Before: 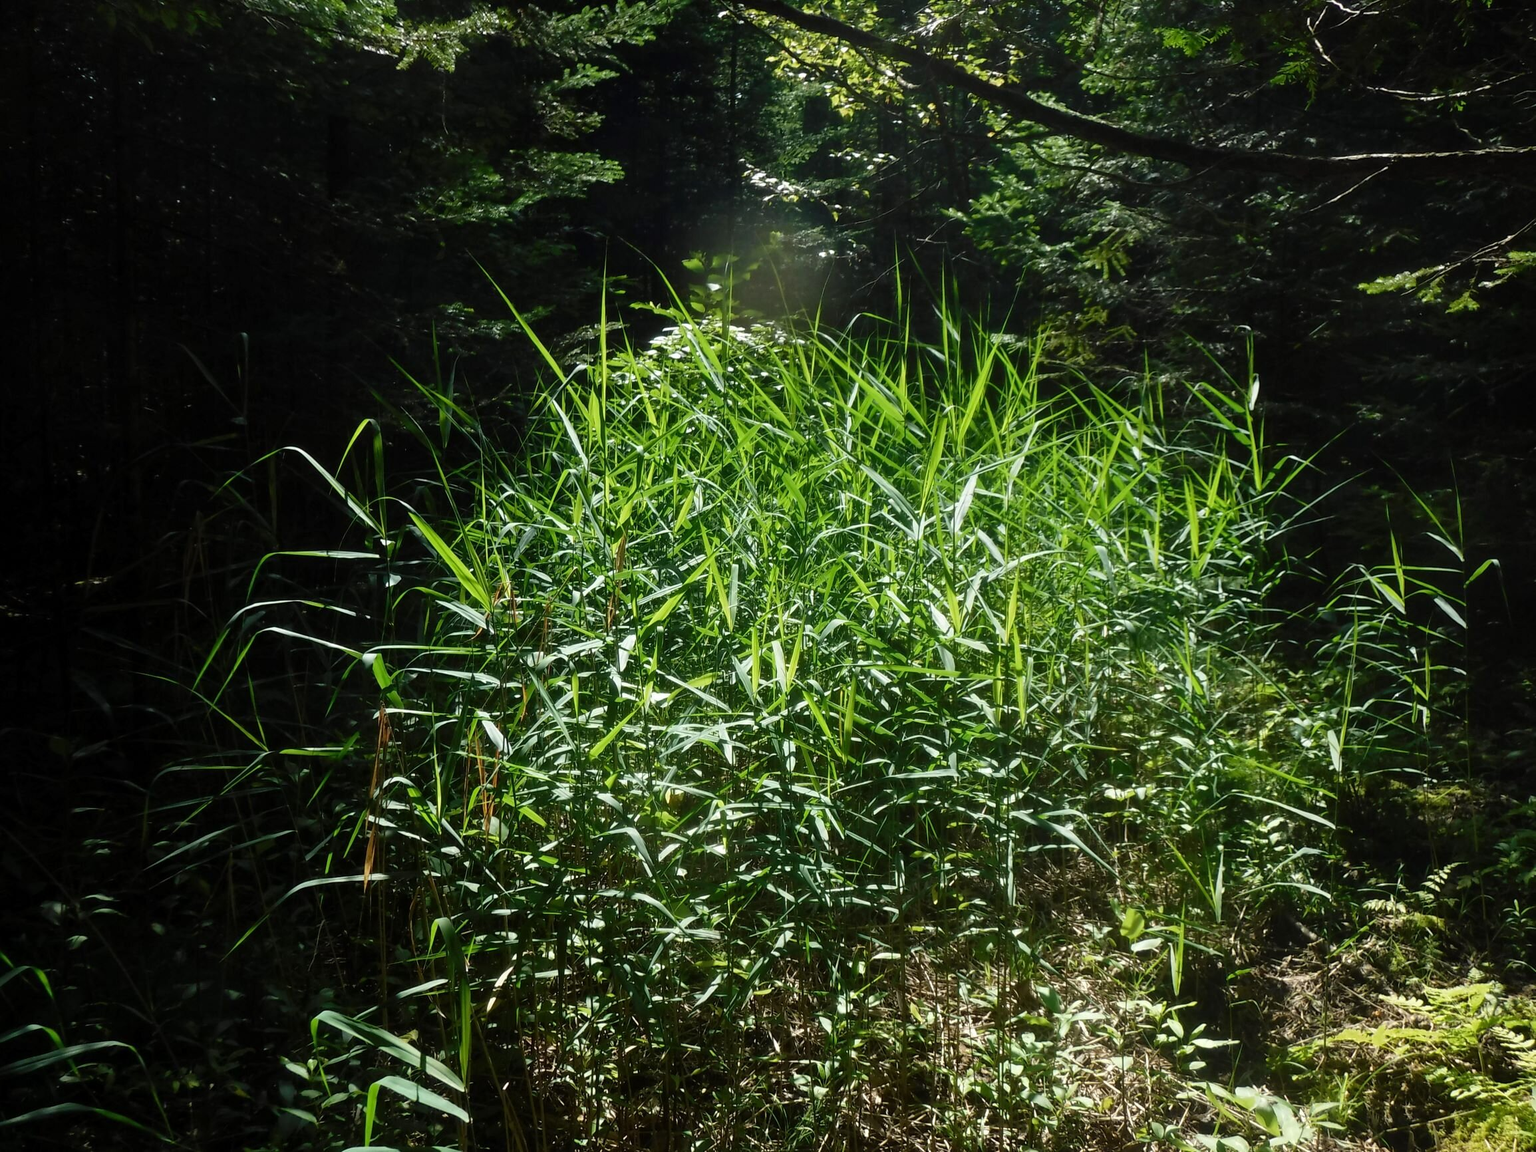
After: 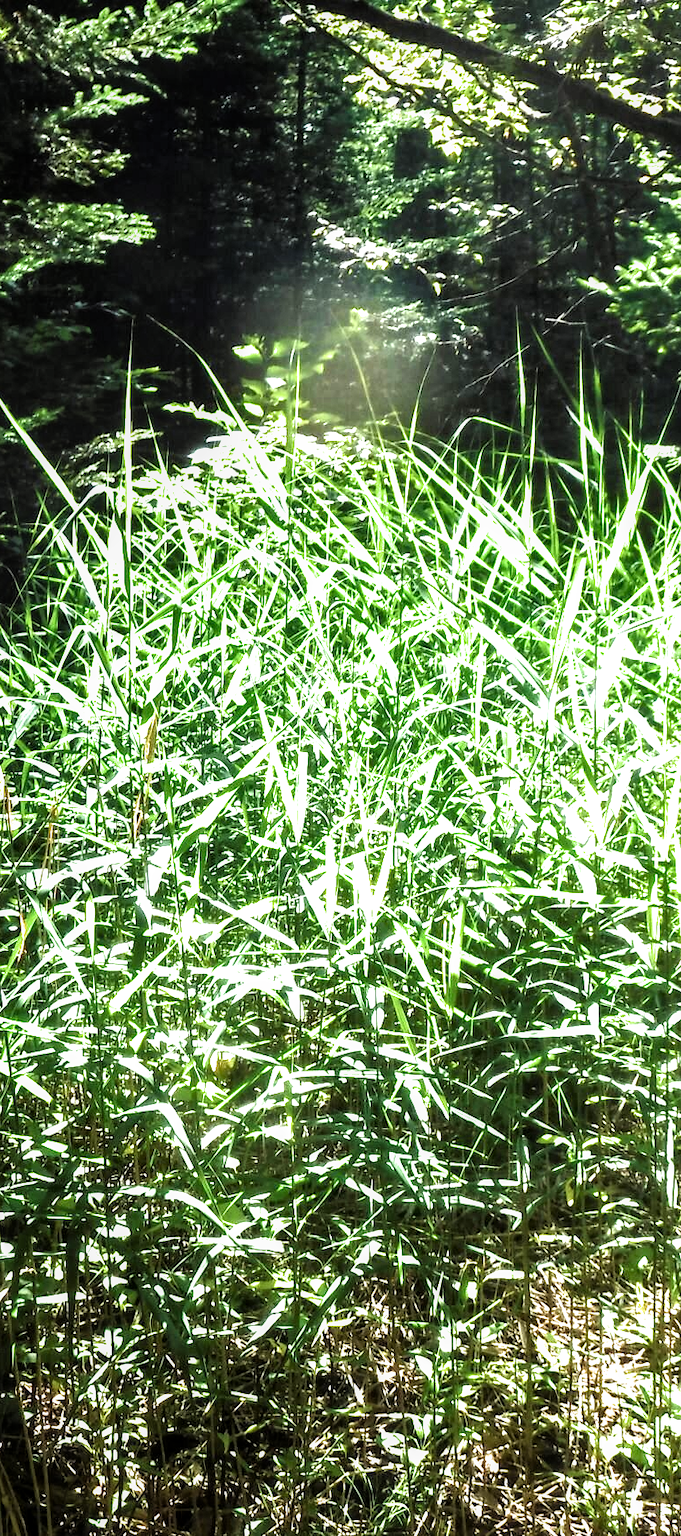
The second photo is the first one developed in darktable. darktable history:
filmic rgb: black relative exposure -8.24 EV, white relative exposure 2.2 EV, target white luminance 99.862%, hardness 7.12, latitude 74.35%, contrast 1.318, highlights saturation mix -1.77%, shadows ↔ highlights balance 30.34%
crop: left 33.065%, right 33.659%
local contrast: on, module defaults
exposure: black level correction 0, exposure 1.917 EV, compensate exposure bias true, compensate highlight preservation false
